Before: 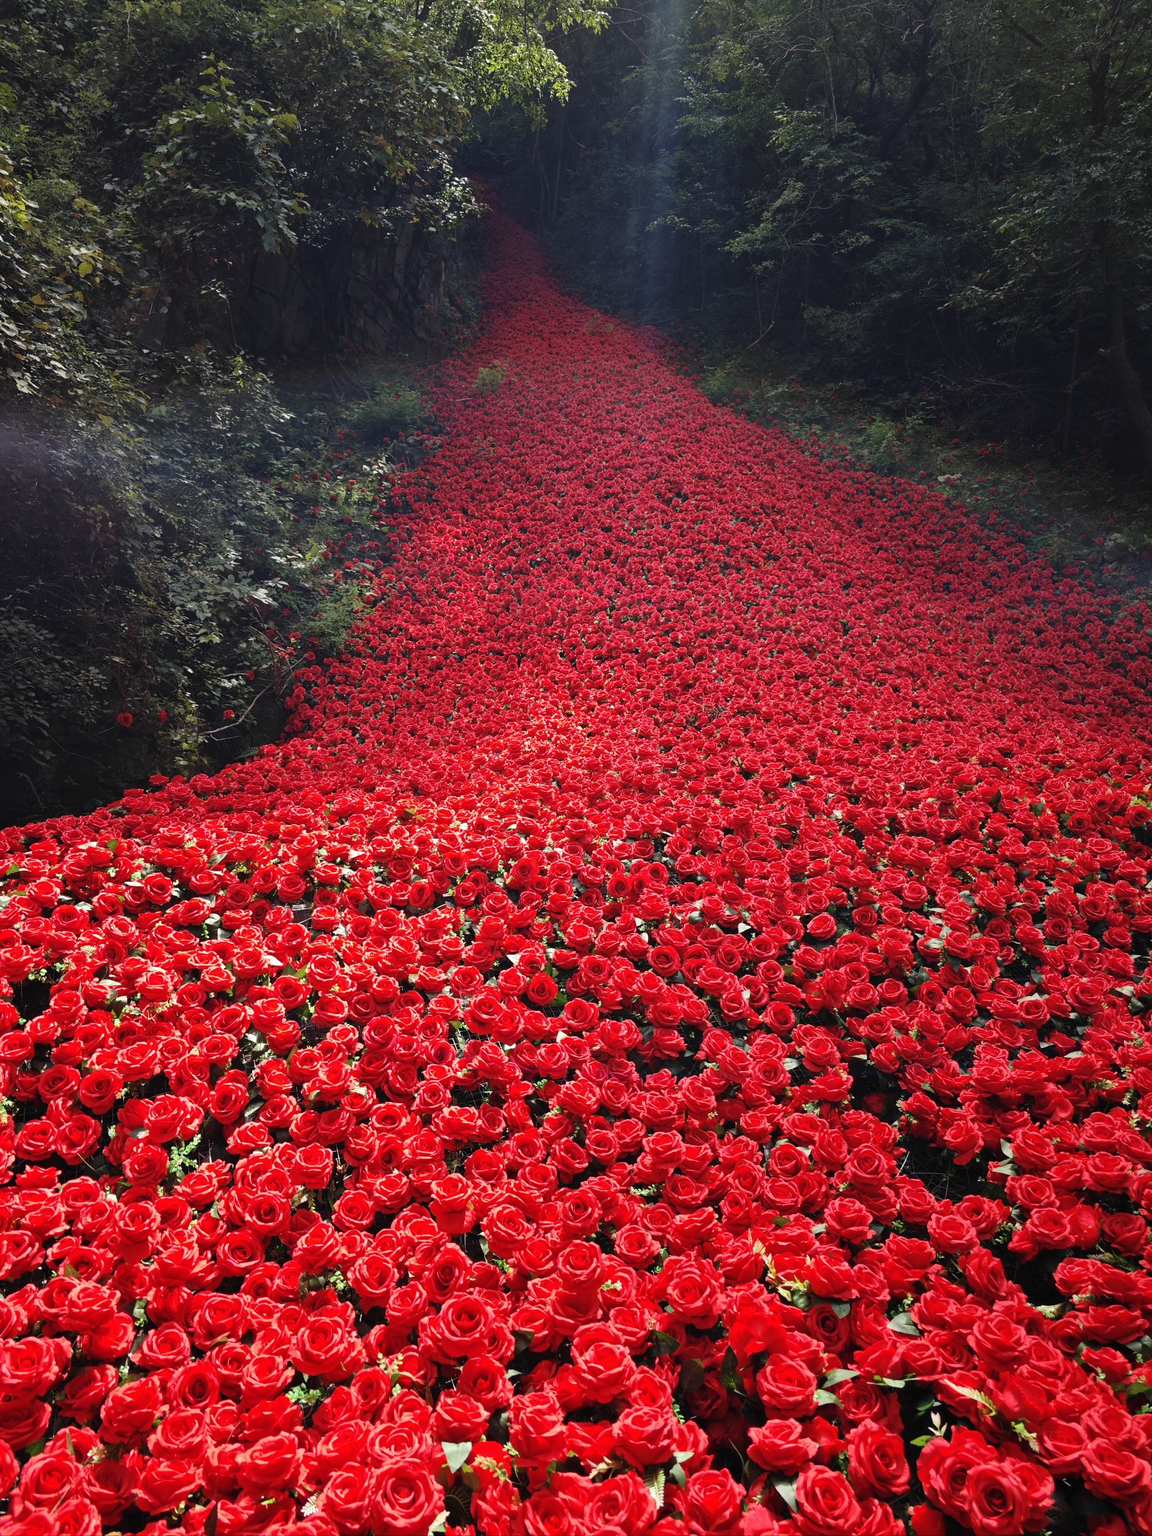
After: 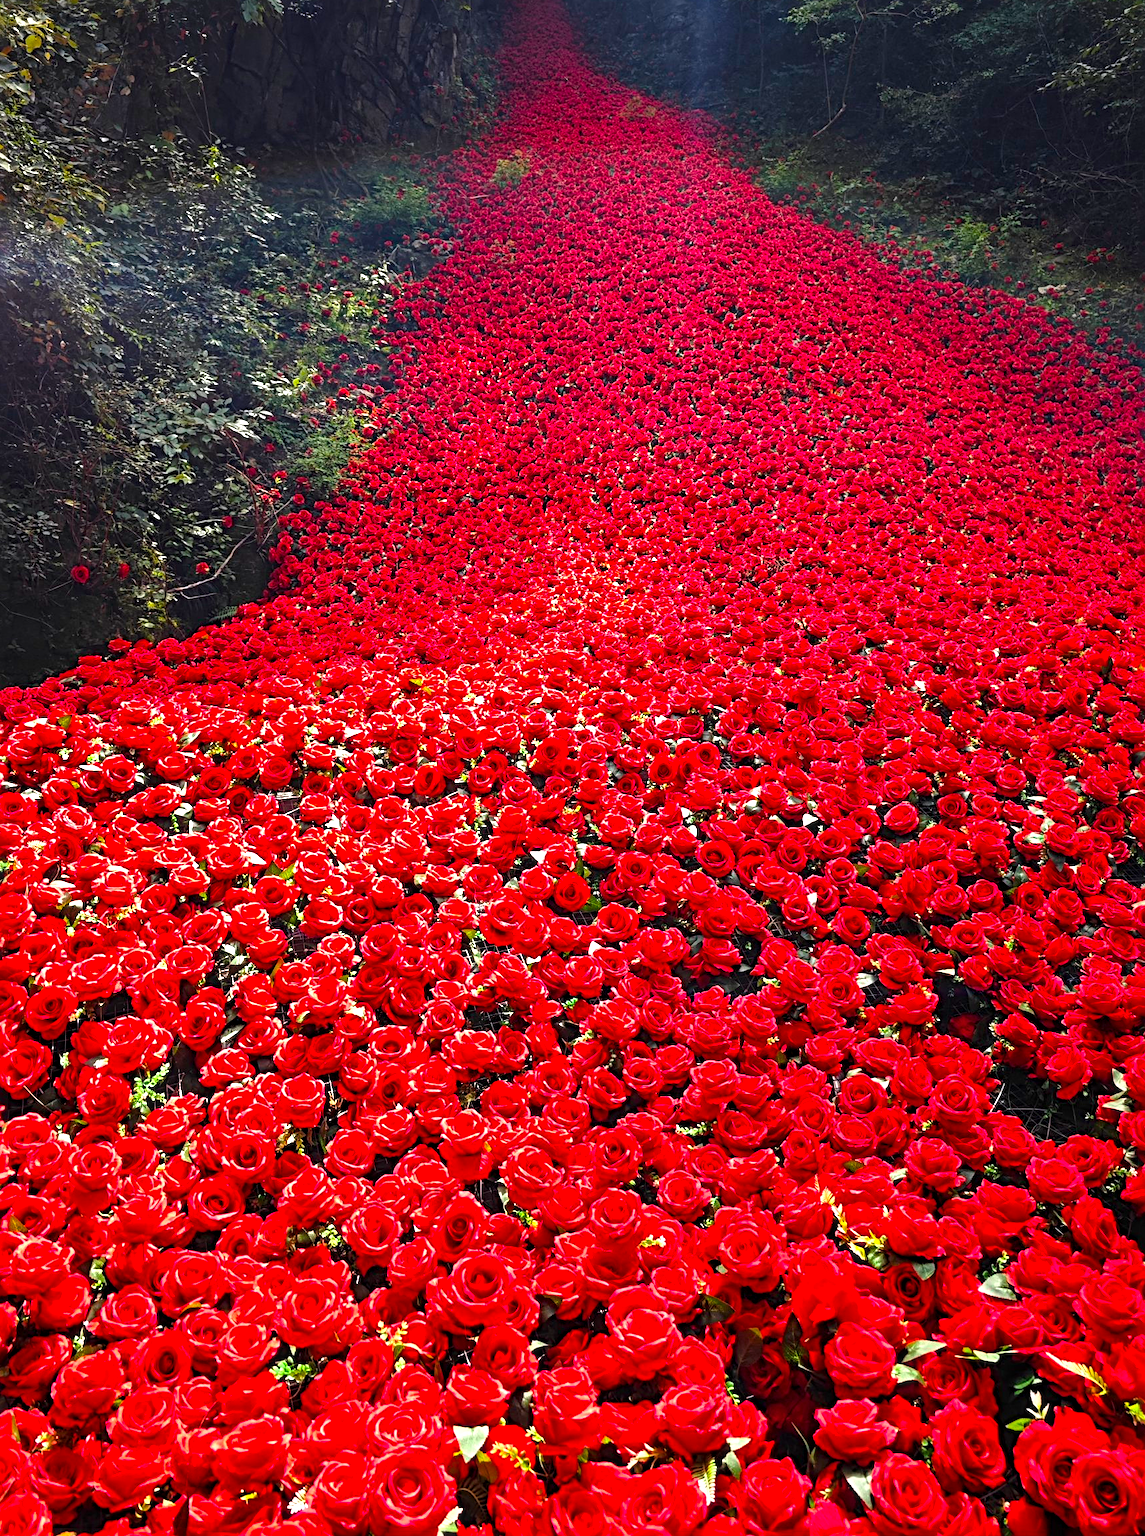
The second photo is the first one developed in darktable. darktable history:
color balance rgb: linear chroma grading › global chroma 3.685%, perceptual saturation grading › global saturation 35.371%, perceptual brilliance grading › global brilliance 17.378%, global vibrance 9.691%
crop and rotate: left 4.981%, top 15.161%, right 10.687%
sharpen: radius 4.833
local contrast: on, module defaults
